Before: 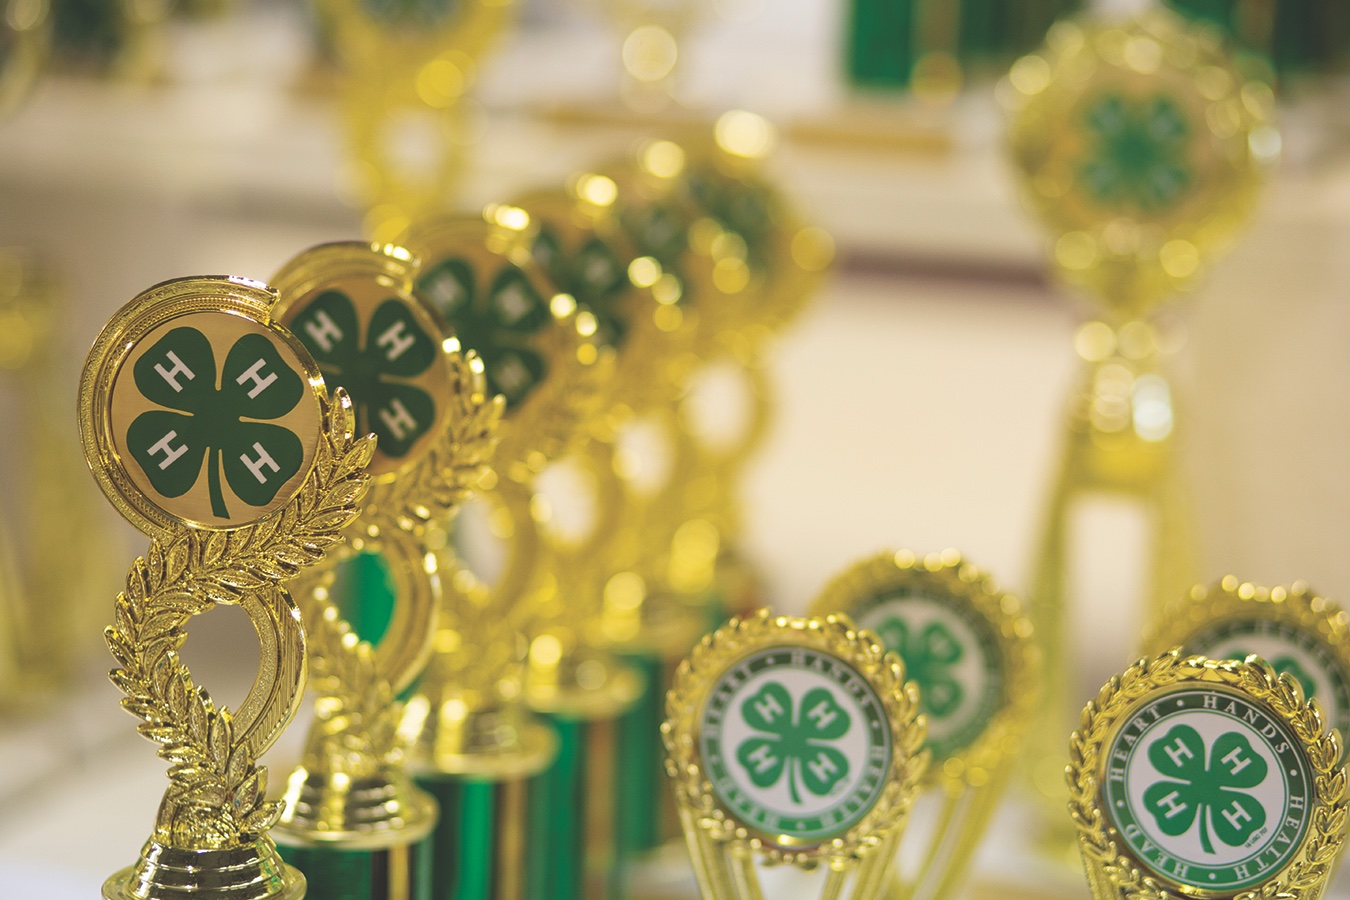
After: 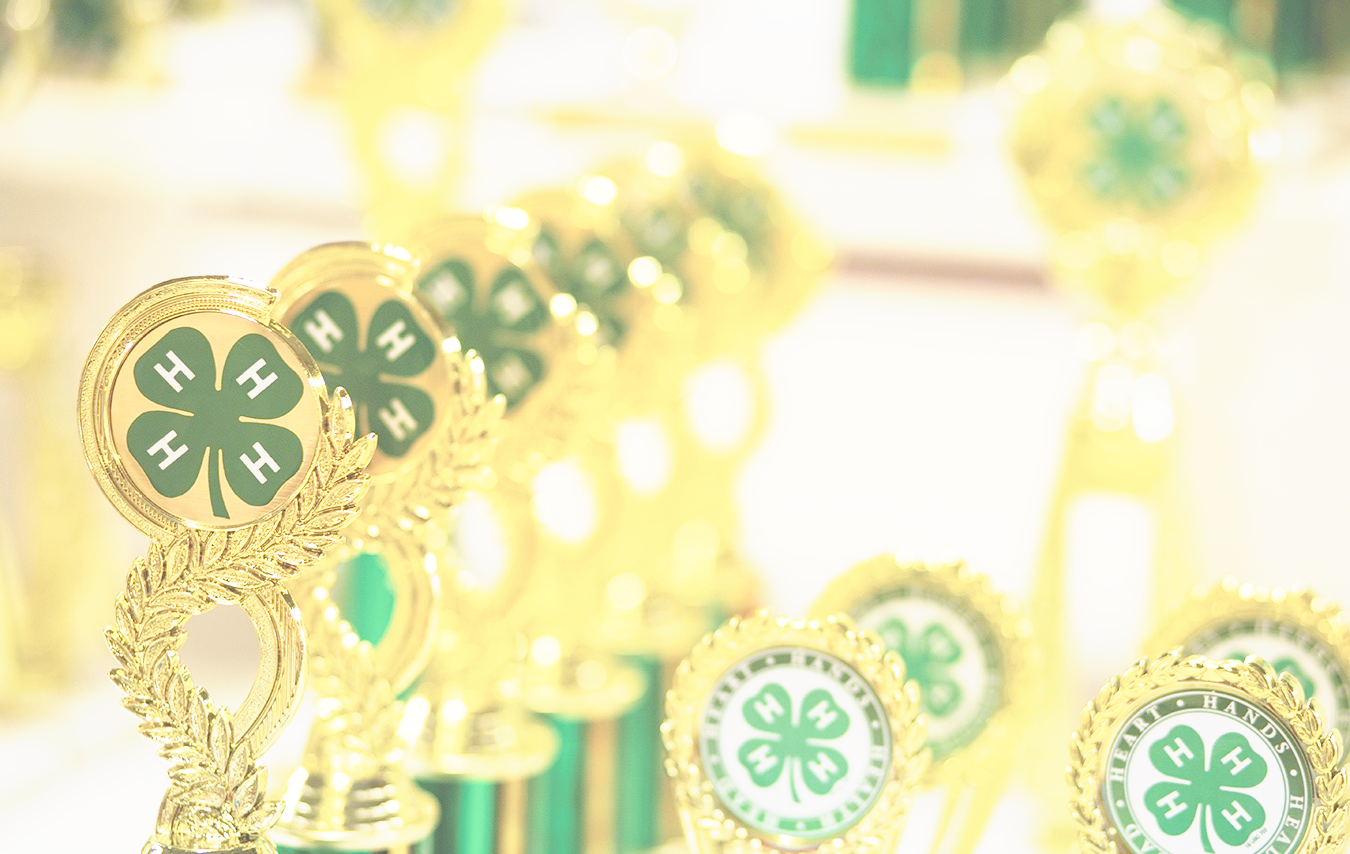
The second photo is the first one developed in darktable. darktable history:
exposure: black level correction 0.001, exposure 1.128 EV, compensate highlight preservation false
crop and rotate: top 0.008%, bottom 5.02%
base curve: curves: ch0 [(0, 0) (0.025, 0.046) (0.112, 0.277) (0.467, 0.74) (0.814, 0.929) (1, 0.942)], preserve colors none
